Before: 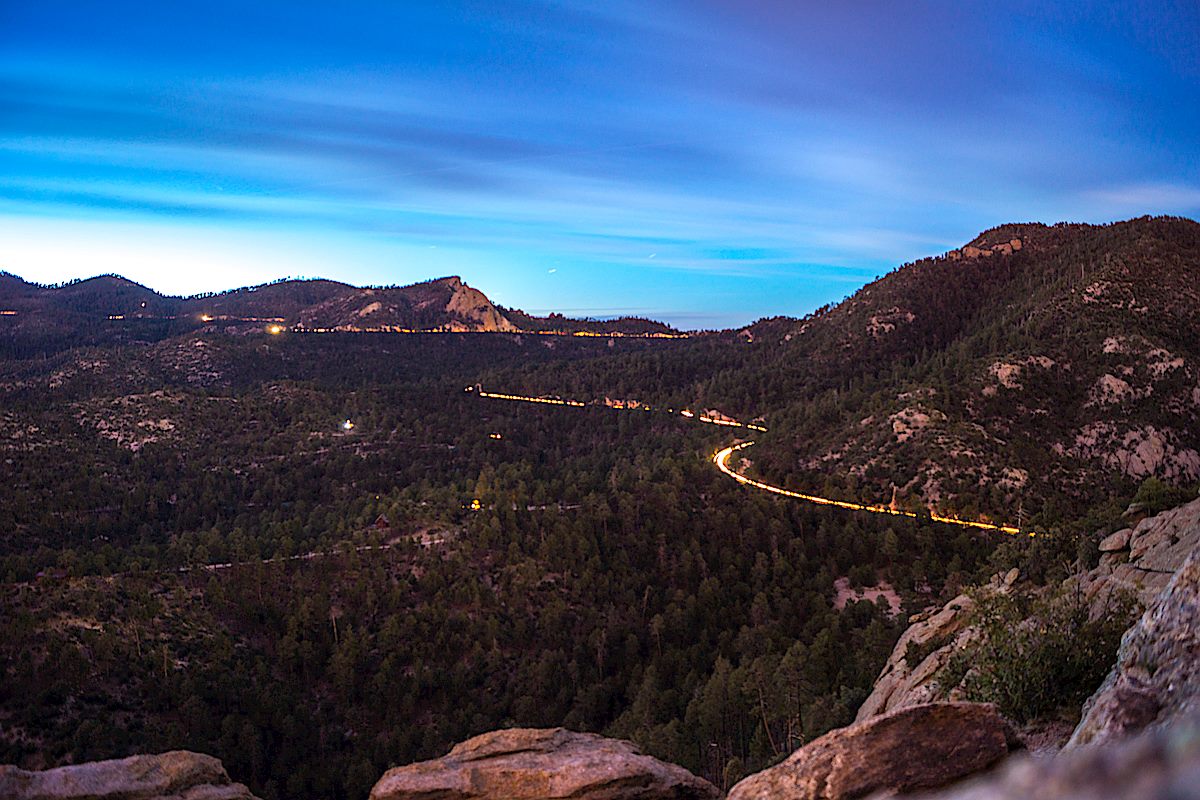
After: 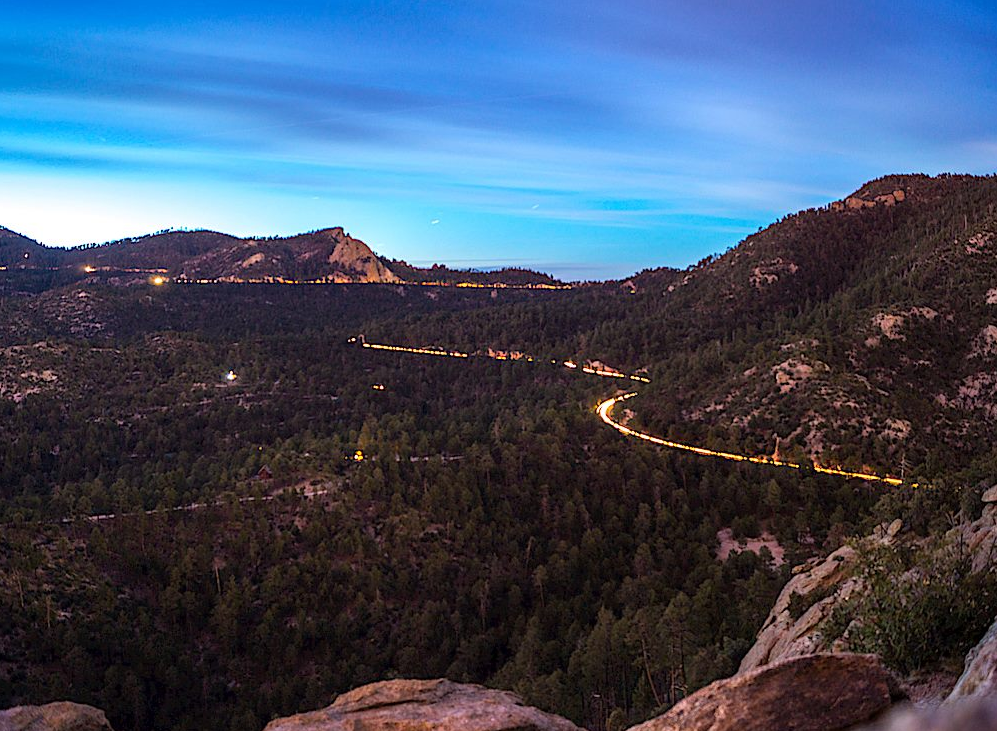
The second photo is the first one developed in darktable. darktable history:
crop: left 9.821%, top 6.223%, right 7.065%, bottom 2.282%
